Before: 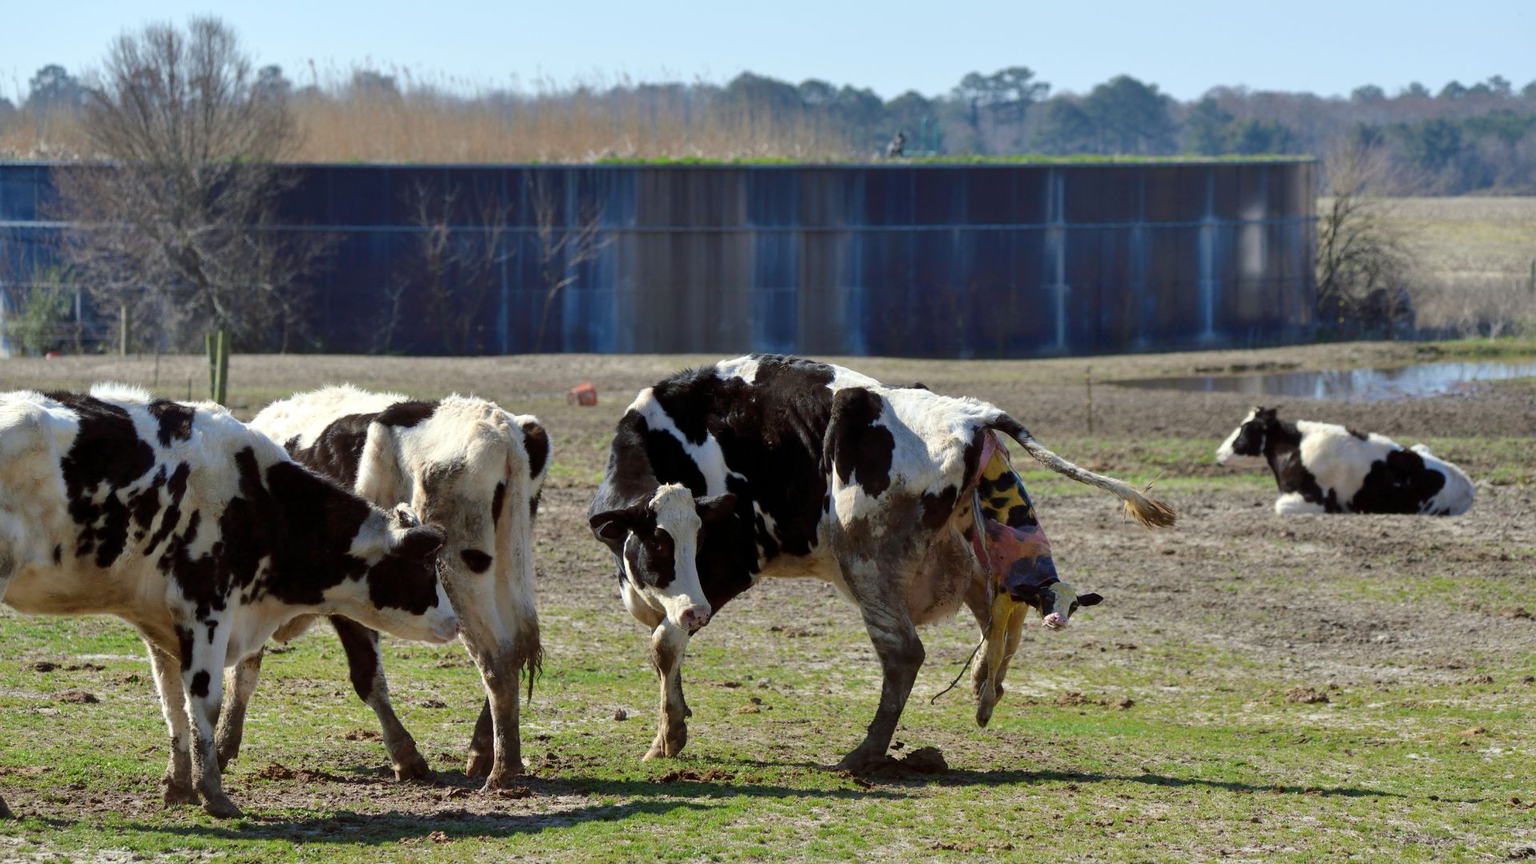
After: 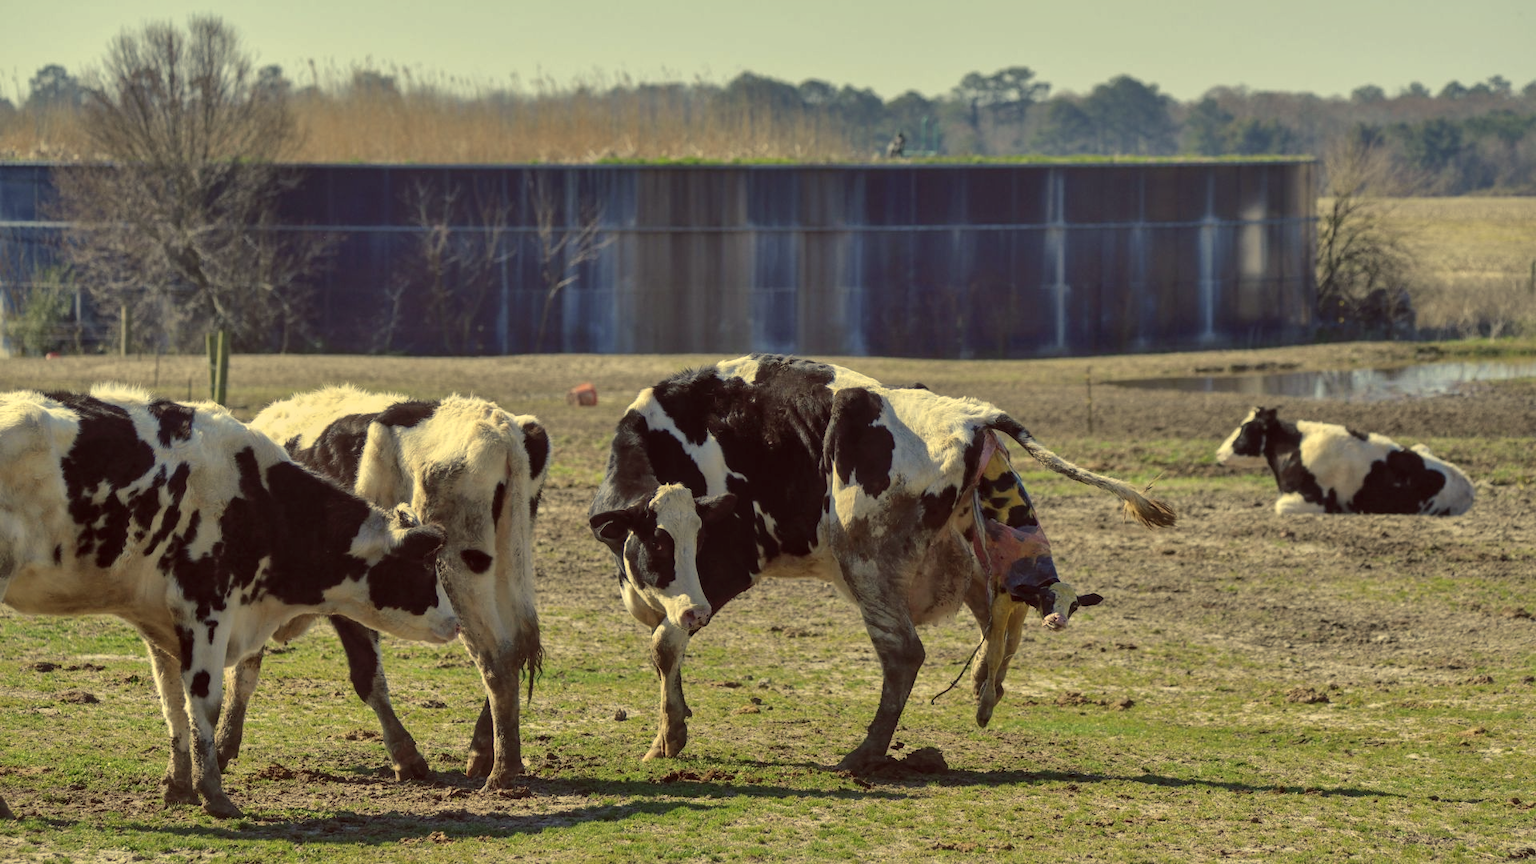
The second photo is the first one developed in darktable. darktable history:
color balance: lift [1.005, 1.002, 0.998, 0.998], gamma [1, 1.021, 1.02, 0.979], gain [0.923, 1.066, 1.056, 0.934]
color balance rgb: shadows lift › chroma 2%, shadows lift › hue 263°, highlights gain › chroma 8%, highlights gain › hue 84°, linear chroma grading › global chroma -15%, saturation formula JzAzBz (2021)
local contrast: on, module defaults
shadows and highlights: on, module defaults
